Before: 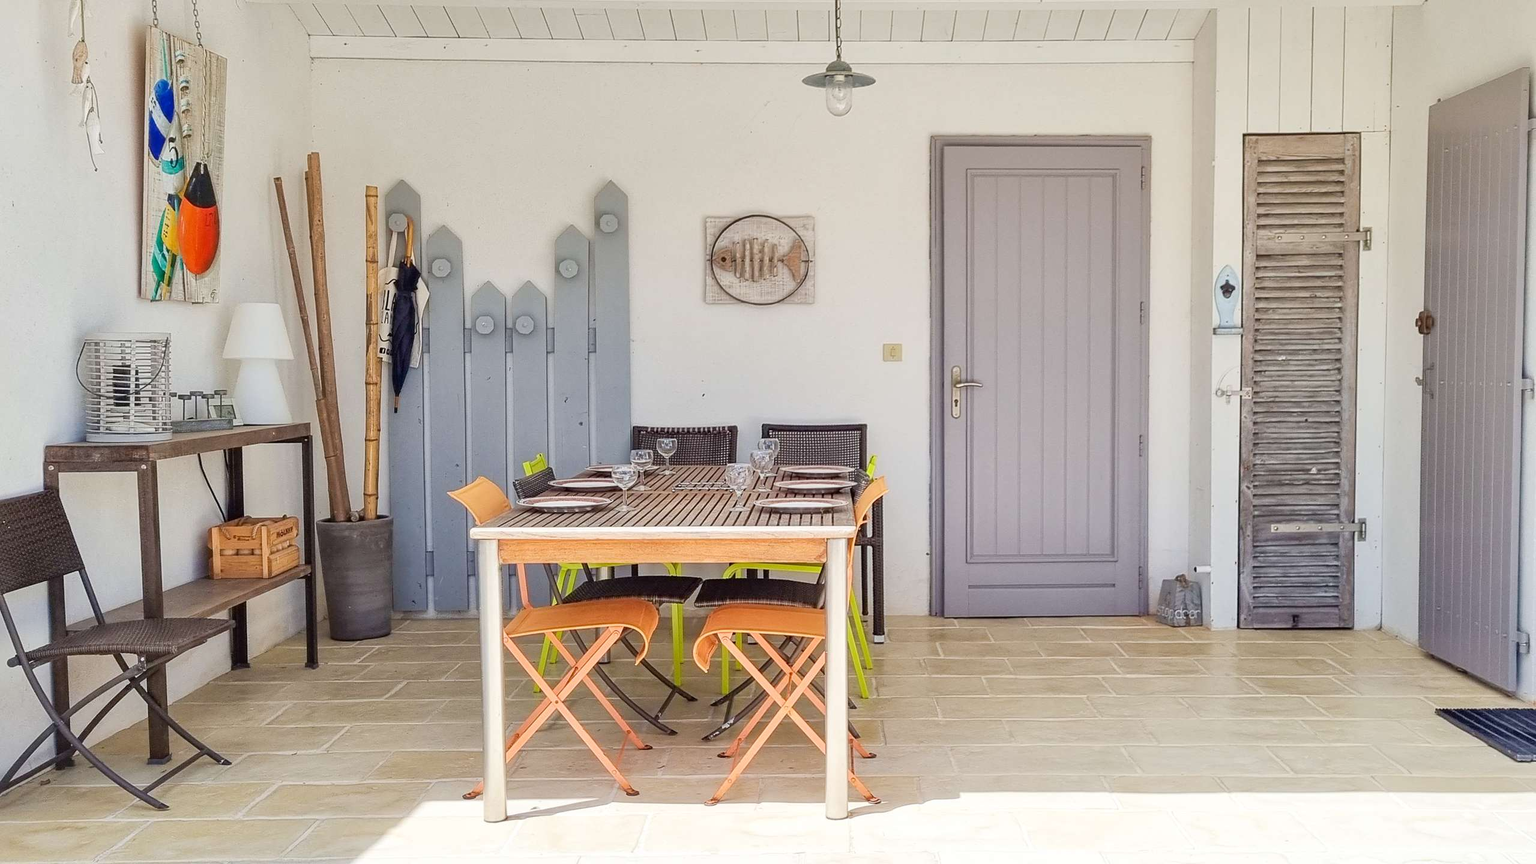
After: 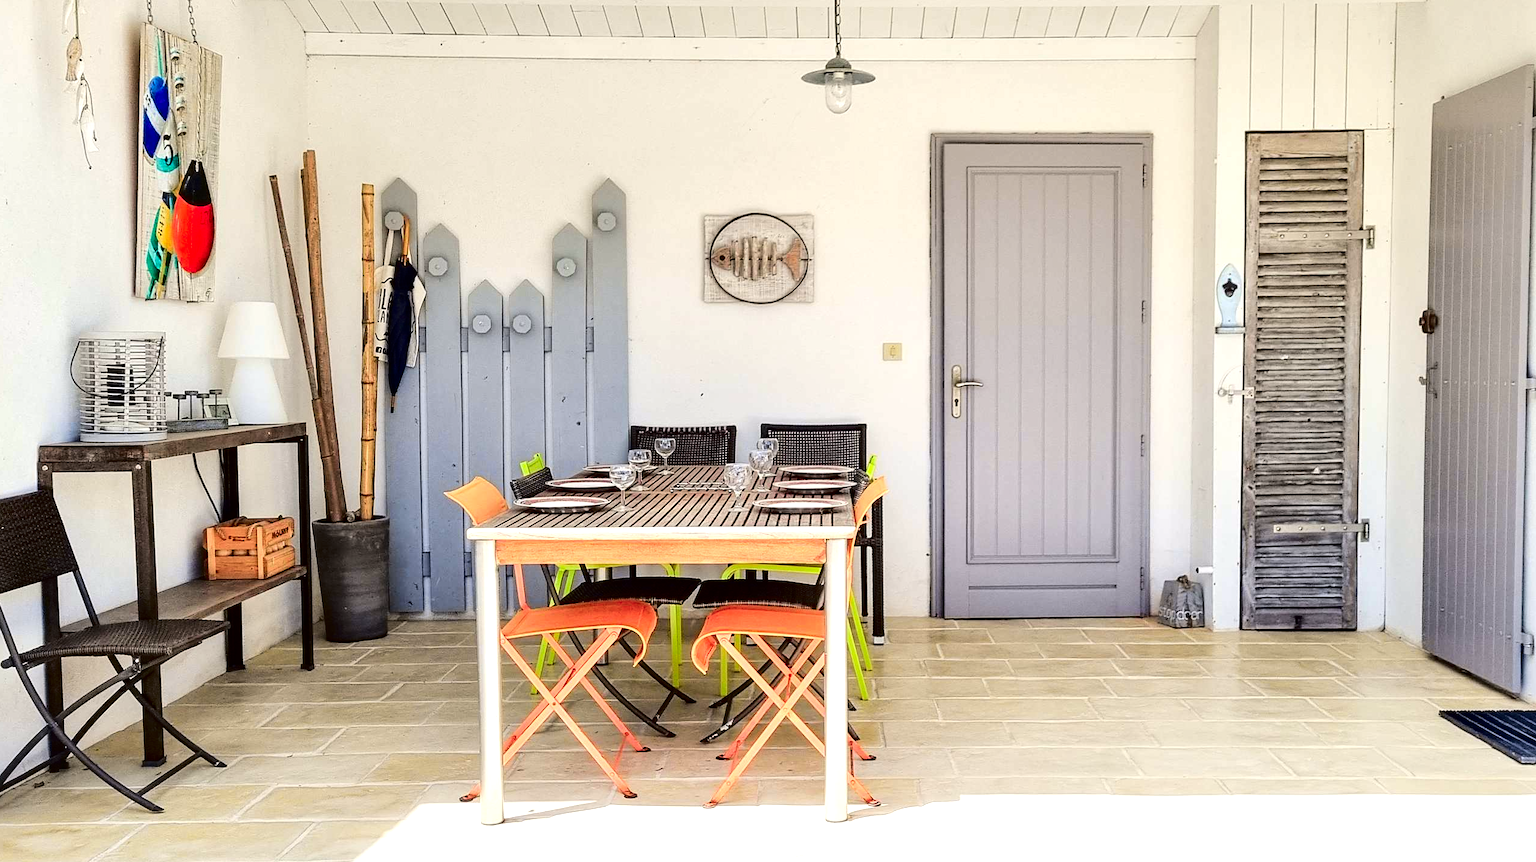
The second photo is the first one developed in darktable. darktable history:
tone curve: curves: ch0 [(0, 0) (0.068, 0.031) (0.175, 0.139) (0.32, 0.345) (0.495, 0.544) (0.748, 0.762) (0.993, 0.954)]; ch1 [(0, 0) (0.294, 0.184) (0.34, 0.303) (0.371, 0.344) (0.441, 0.408) (0.477, 0.474) (0.499, 0.5) (0.529, 0.523) (0.677, 0.762) (1, 1)]; ch2 [(0, 0) (0.431, 0.419) (0.495, 0.502) (0.524, 0.534) (0.557, 0.56) (0.634, 0.654) (0.728, 0.722) (1, 1)], color space Lab, independent channels, preserve colors none
contrast brightness saturation: contrast 0.07, brightness -0.13, saturation 0.06
tone equalizer: -8 EV -0.75 EV, -7 EV -0.7 EV, -6 EV -0.6 EV, -5 EV -0.4 EV, -3 EV 0.4 EV, -2 EV 0.6 EV, -1 EV 0.7 EV, +0 EV 0.75 EV, edges refinement/feathering 500, mask exposure compensation -1.57 EV, preserve details no
crop: left 0.434%, top 0.485%, right 0.244%, bottom 0.386%
